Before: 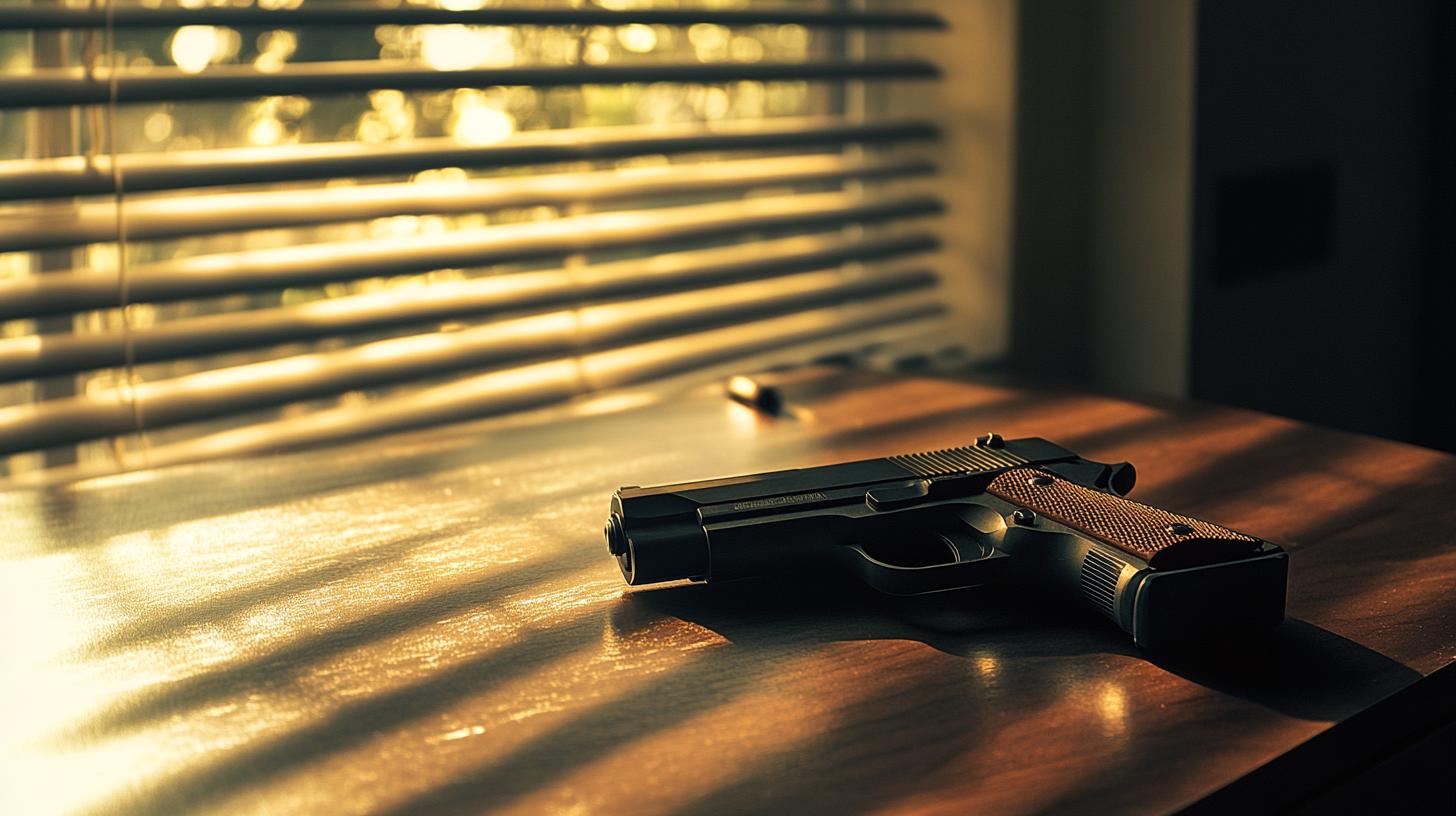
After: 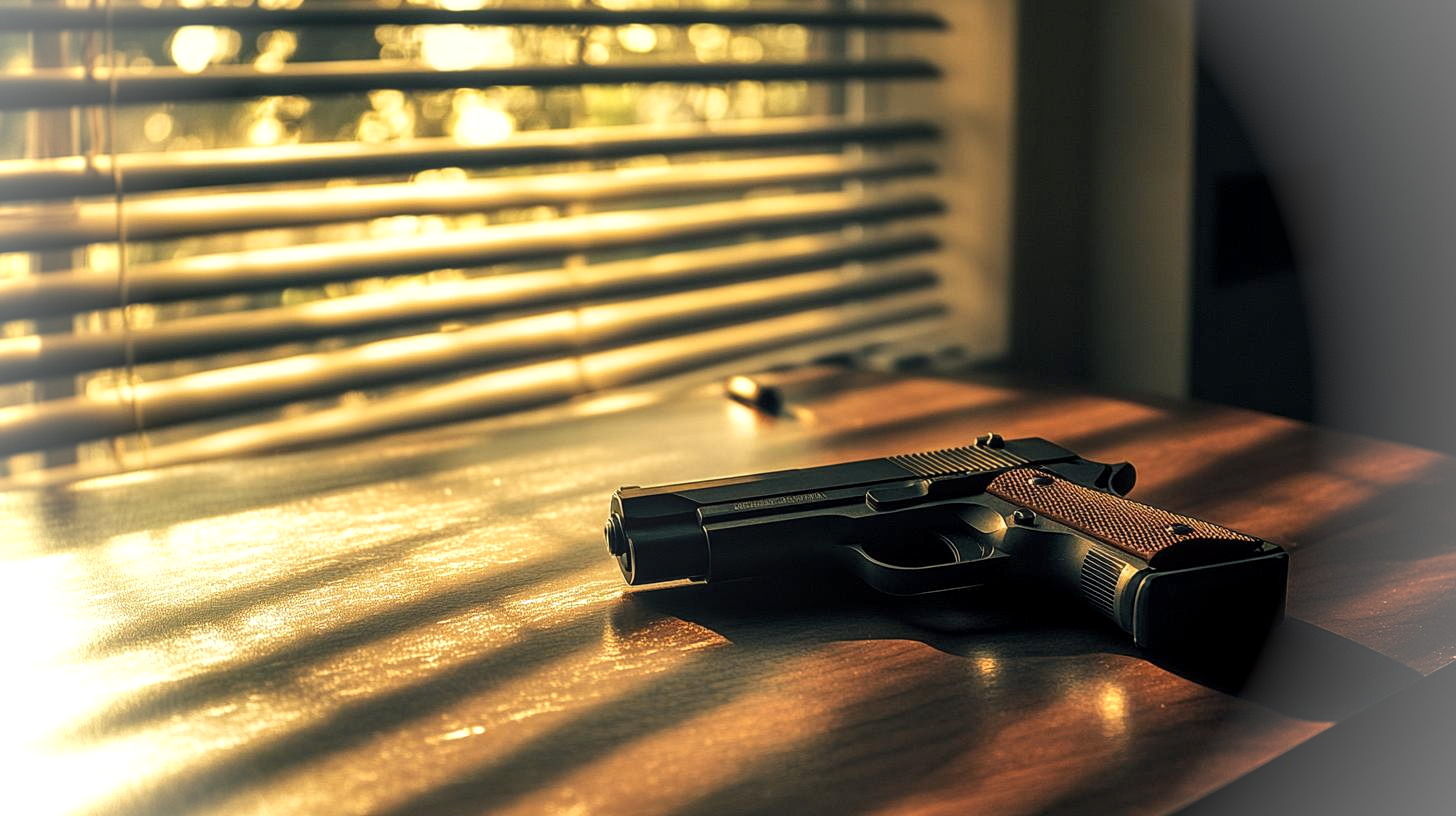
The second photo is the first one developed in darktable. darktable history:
vignetting: brightness 0.28, saturation -0.003, unbound false
local contrast: on, module defaults
exposure: exposure 0.129 EV, compensate highlight preservation false
